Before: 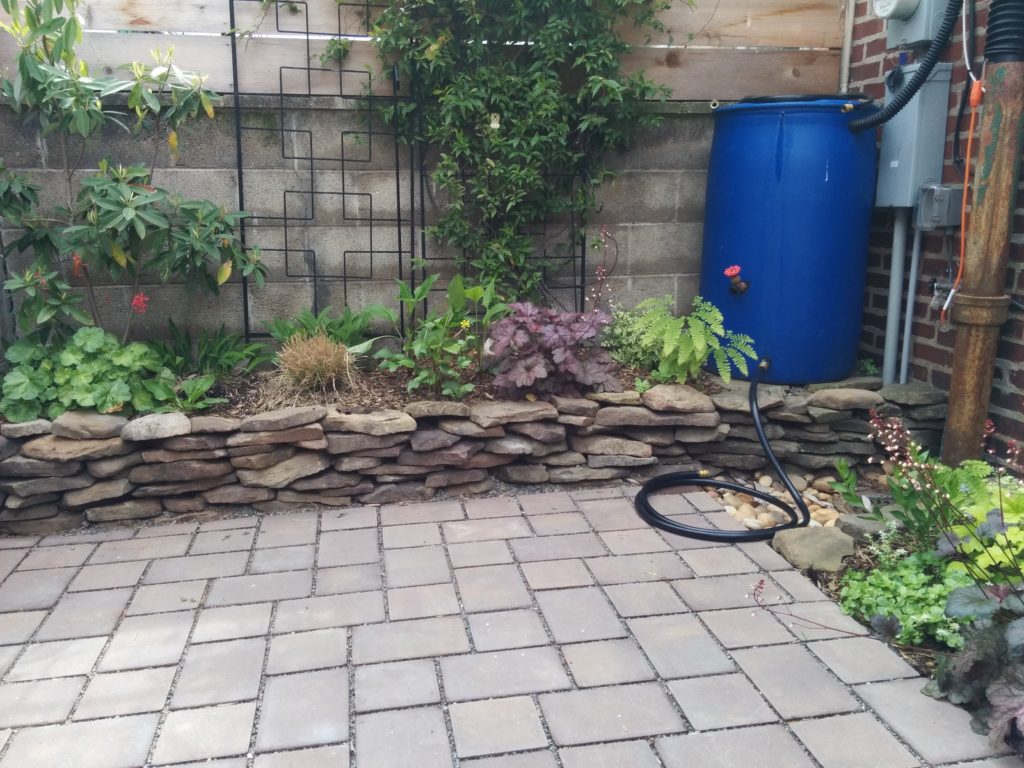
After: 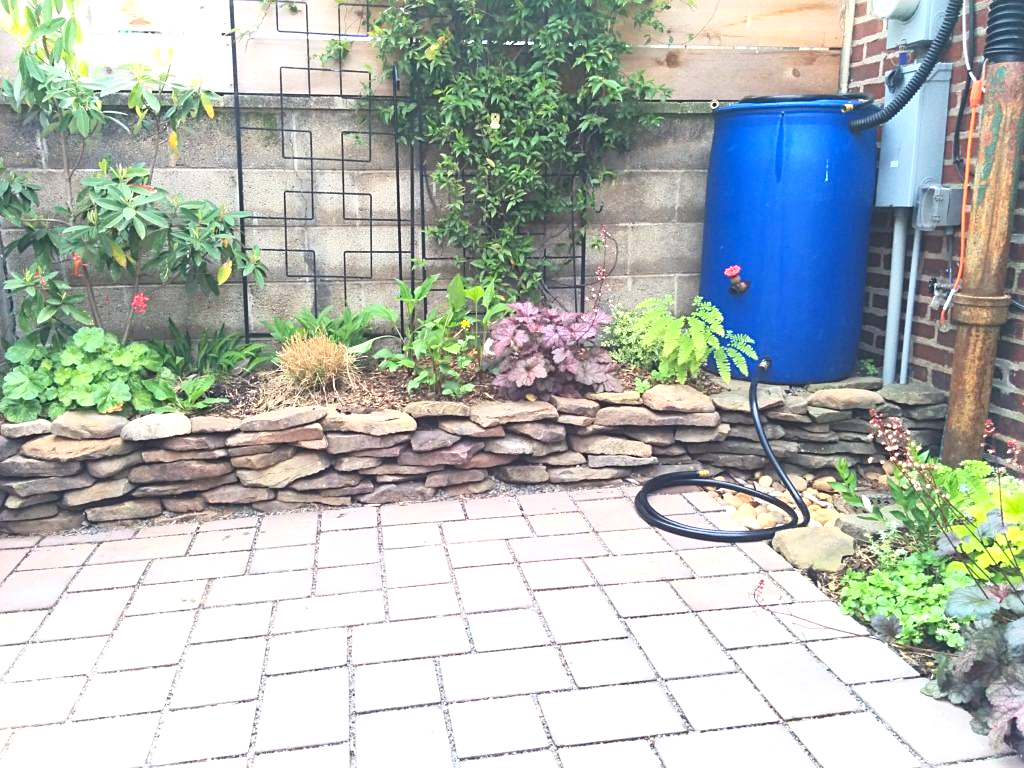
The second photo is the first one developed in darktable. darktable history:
exposure: black level correction -0.005, exposure 1.002 EV, compensate highlight preservation false
sharpen: on, module defaults
contrast brightness saturation: contrast 0.2, brightness 0.16, saturation 0.22
